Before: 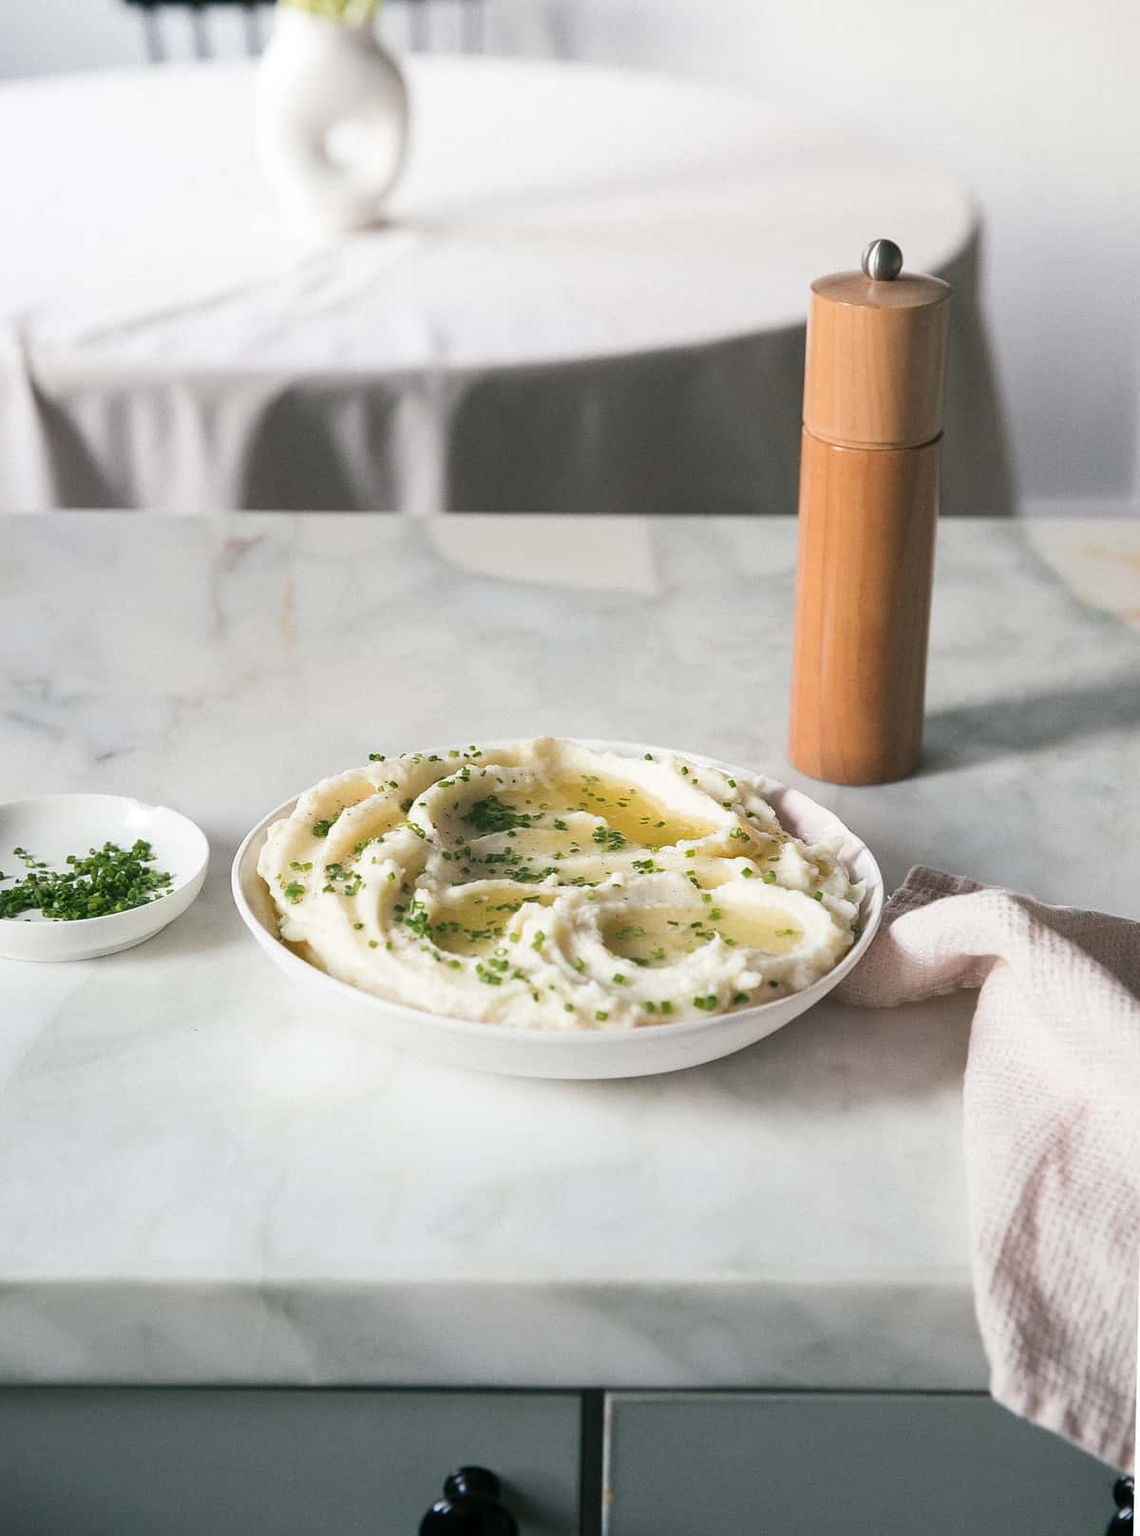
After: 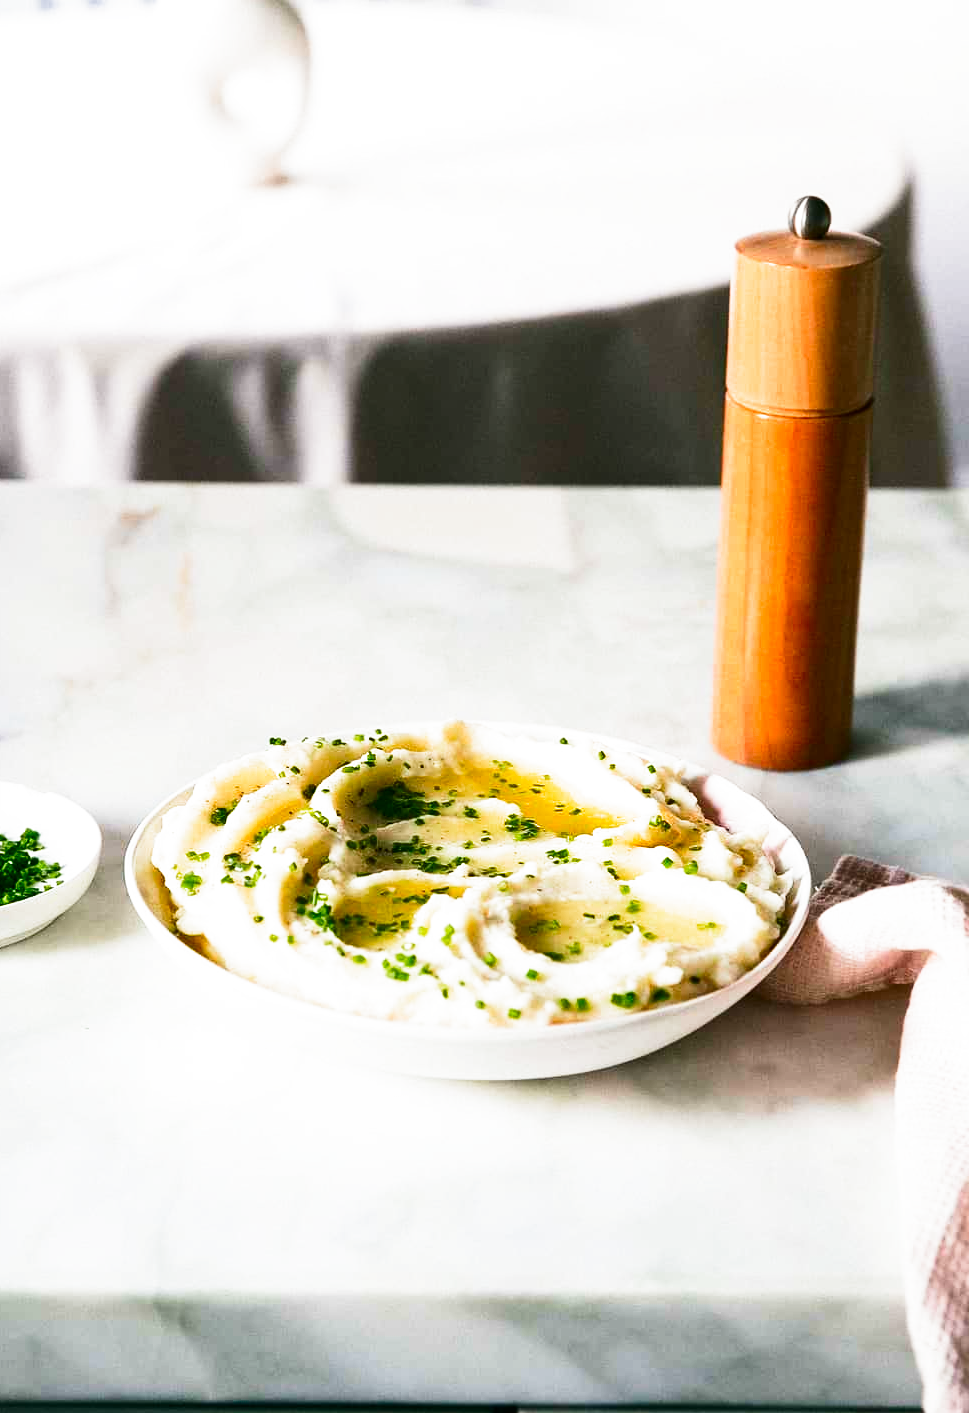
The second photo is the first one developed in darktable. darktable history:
contrast brightness saturation: contrast 0.269, brightness 0.012, saturation 0.885
filmic rgb: black relative exposure -8.04 EV, white relative exposure 2.35 EV, hardness 6.59, preserve chrominance no, color science v3 (2019), use custom middle-gray values true
crop: left 9.935%, top 3.465%, right 9.27%, bottom 9.121%
